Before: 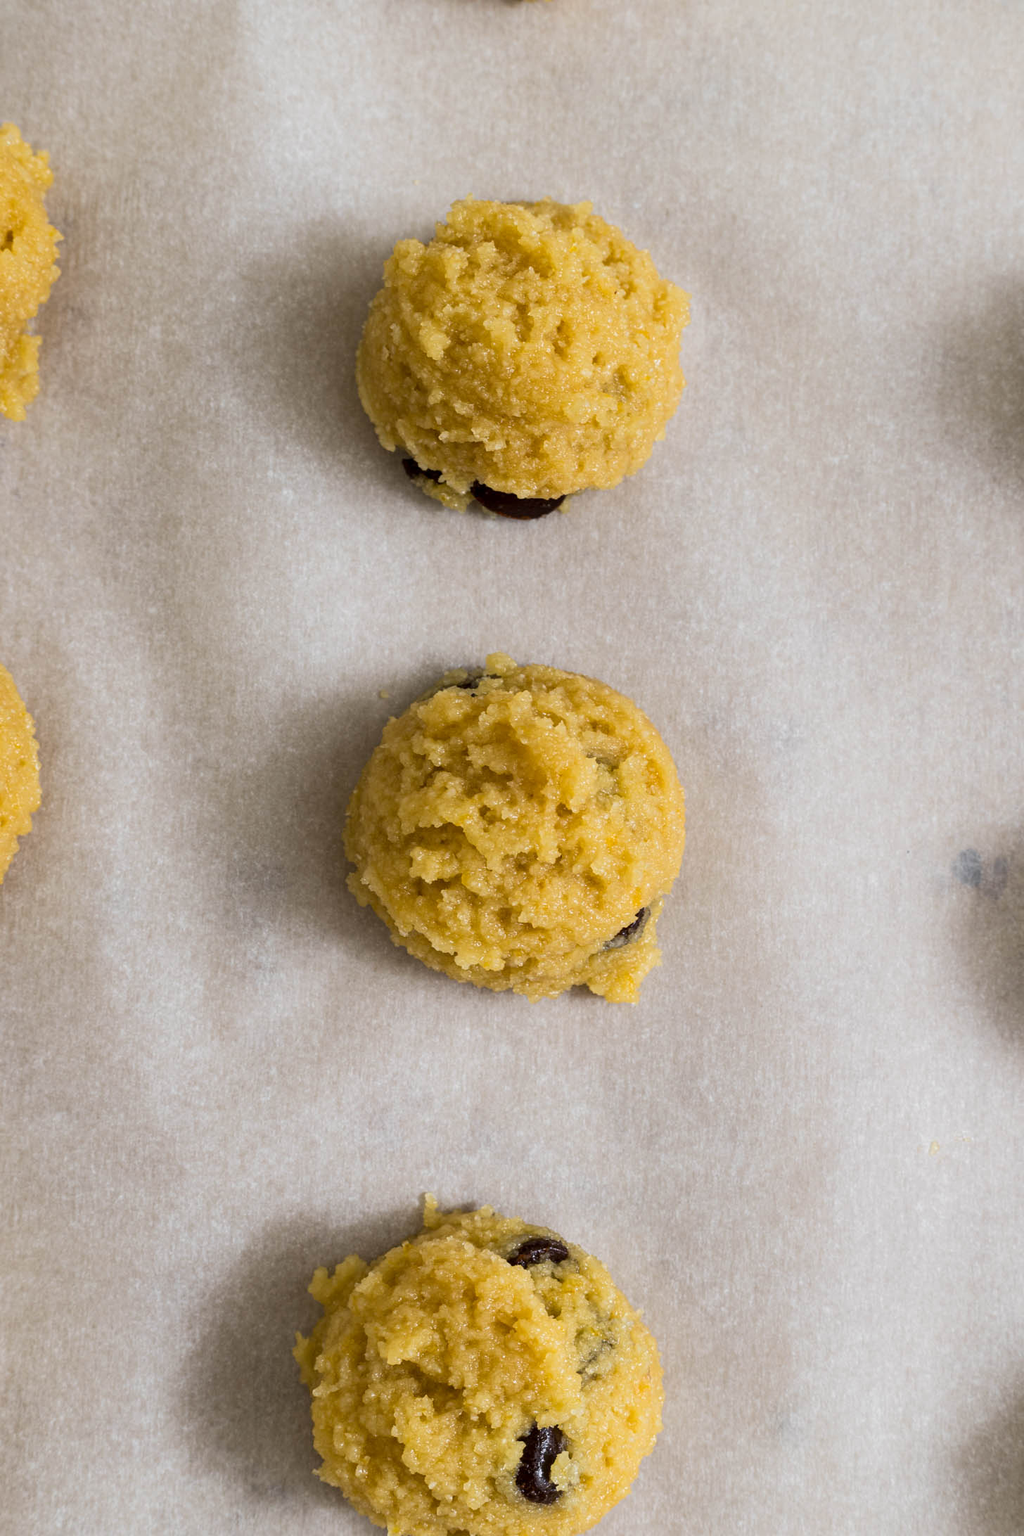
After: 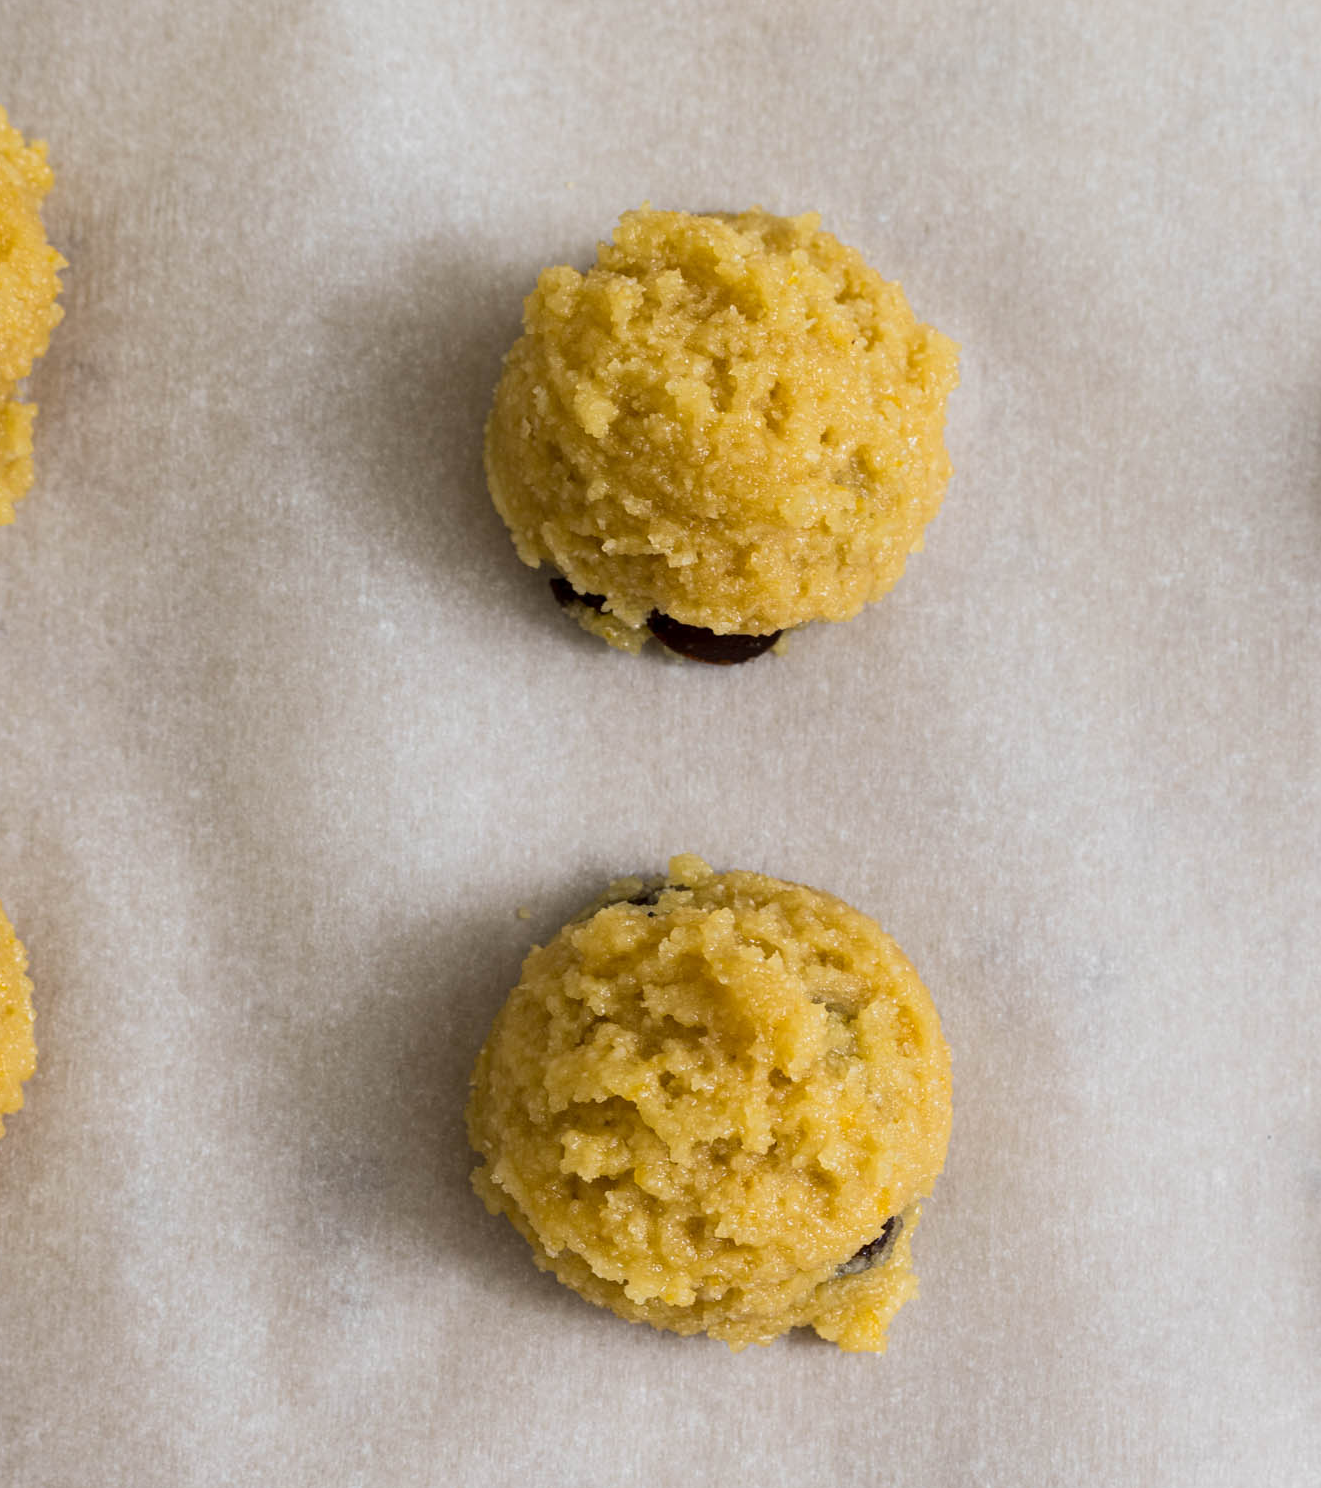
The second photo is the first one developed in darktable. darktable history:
crop: left 1.556%, top 3.419%, right 7.648%, bottom 28.418%
